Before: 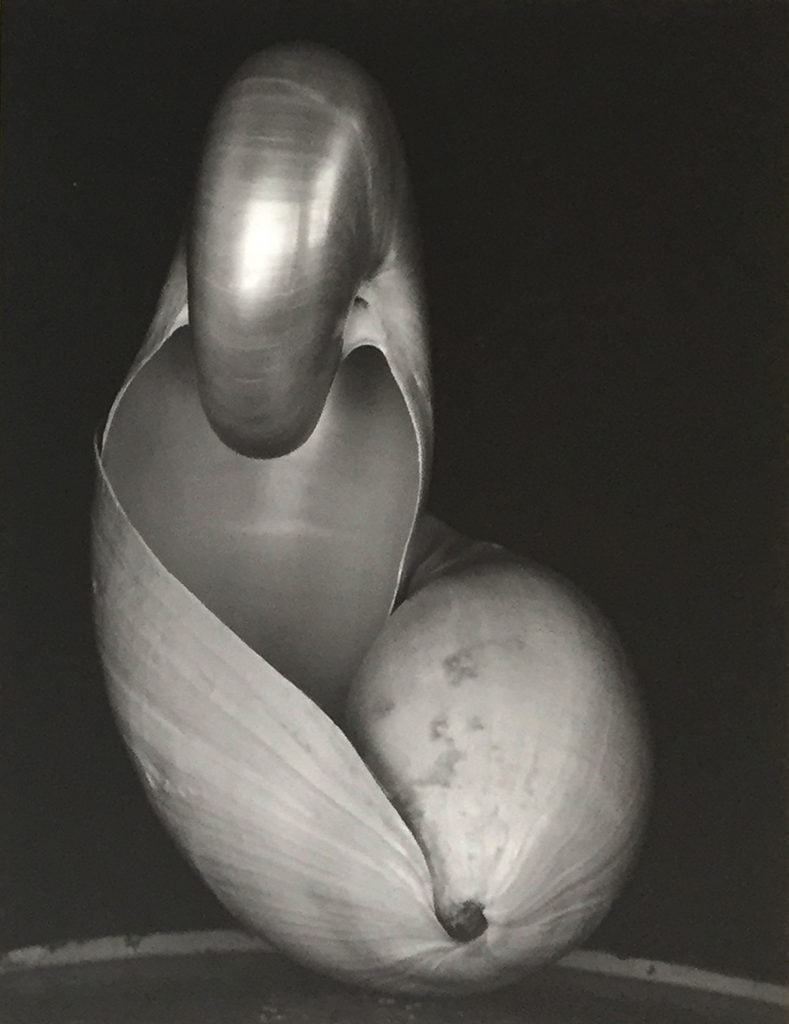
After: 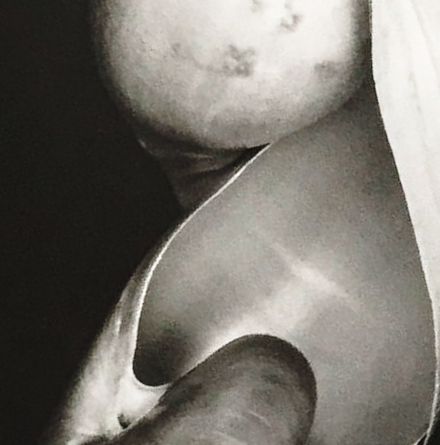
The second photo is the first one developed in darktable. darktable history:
shadows and highlights: shadows 0.452, highlights 41.25
crop and rotate: angle 146.94°, left 9.099%, top 15.667%, right 4.569%, bottom 17.05%
base curve: curves: ch0 [(0, 0) (0.04, 0.03) (0.133, 0.232) (0.448, 0.748) (0.843, 0.968) (1, 1)], preserve colors none
local contrast: on, module defaults
